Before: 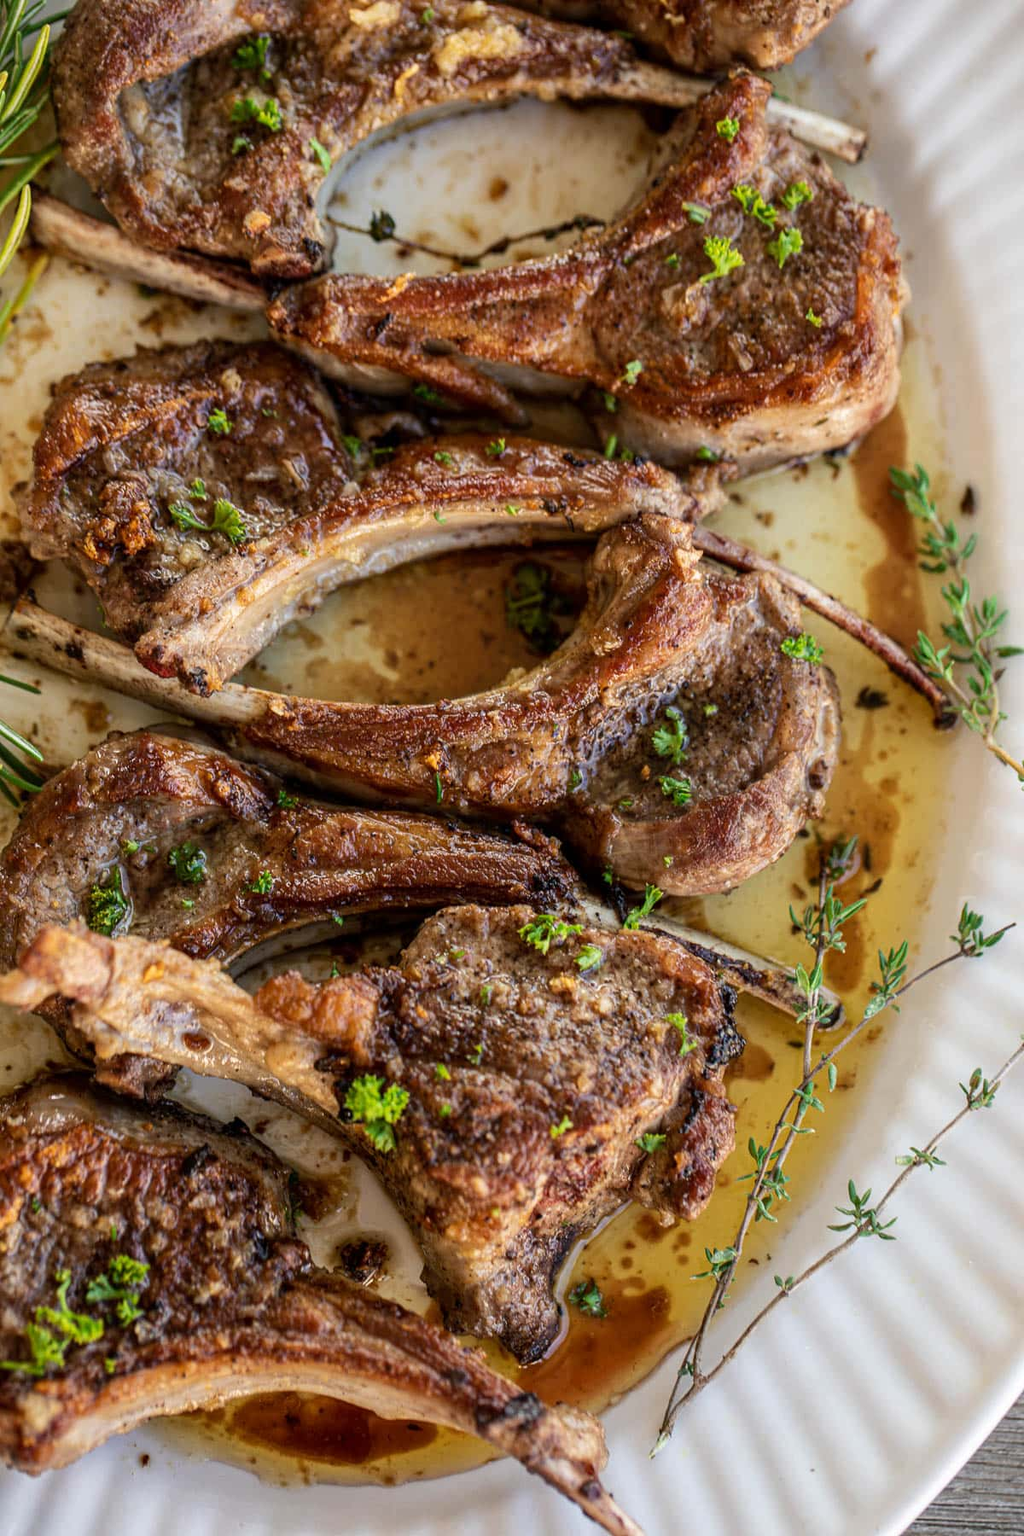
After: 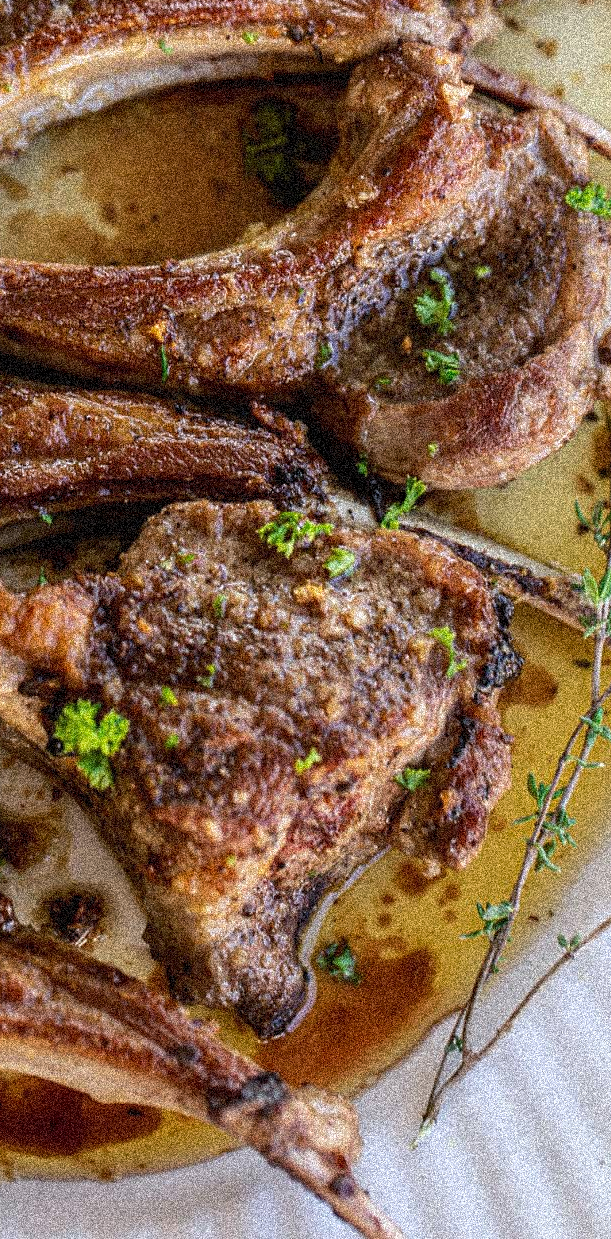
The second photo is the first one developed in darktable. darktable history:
grain: coarseness 3.75 ISO, strength 100%, mid-tones bias 0%
crop and rotate: left 29.237%, top 31.152%, right 19.807%
white balance: red 0.984, blue 1.059
